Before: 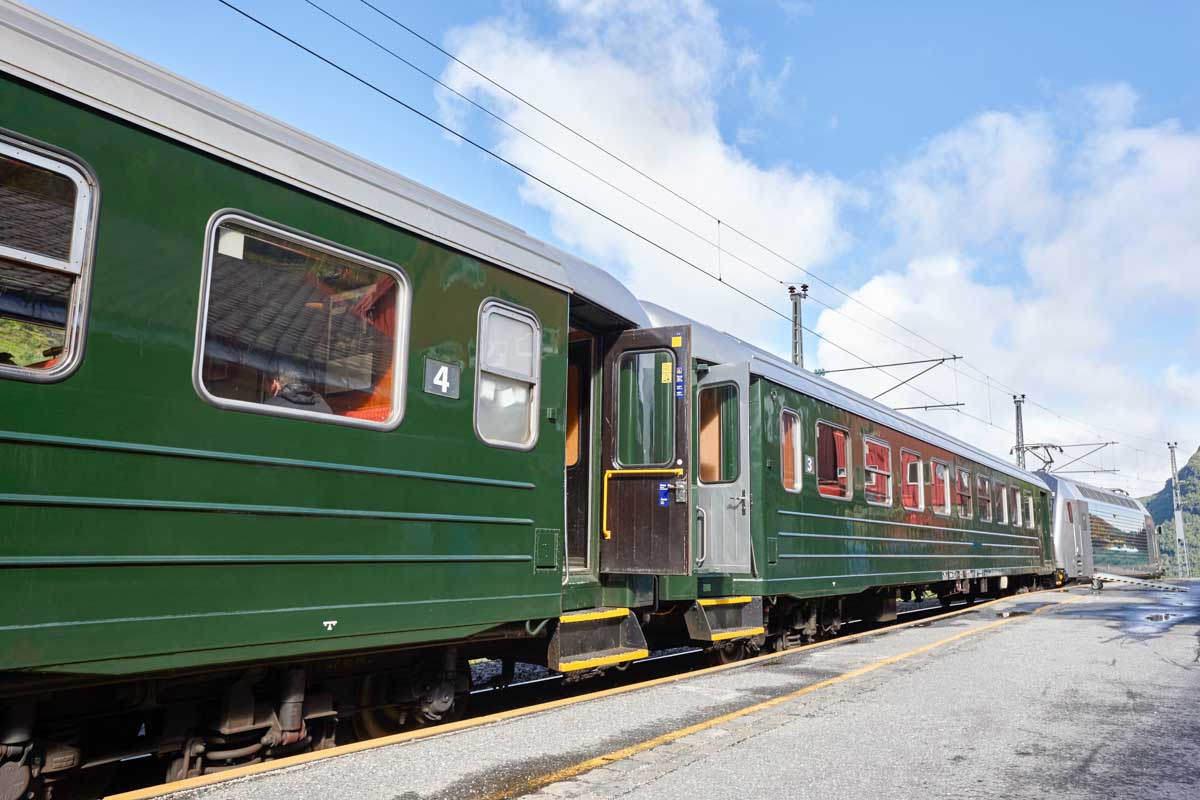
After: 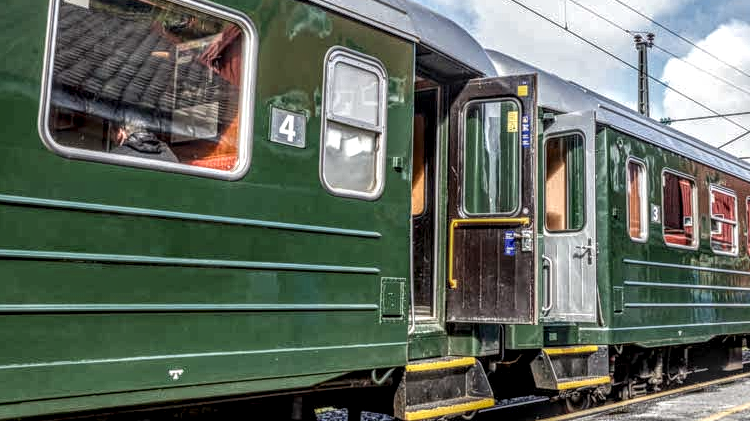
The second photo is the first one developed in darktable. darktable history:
local contrast: highlights 4%, shadows 2%, detail 300%, midtone range 0.3
contrast brightness saturation: contrast -0.089, brightness -0.032, saturation -0.115
crop: left 12.847%, top 31.409%, right 24.588%, bottom 15.888%
